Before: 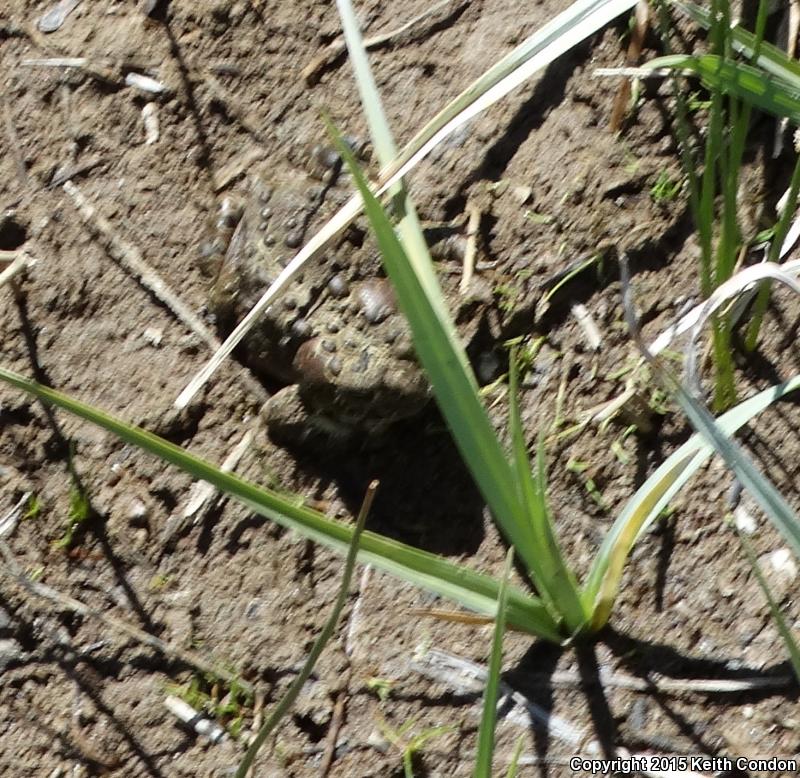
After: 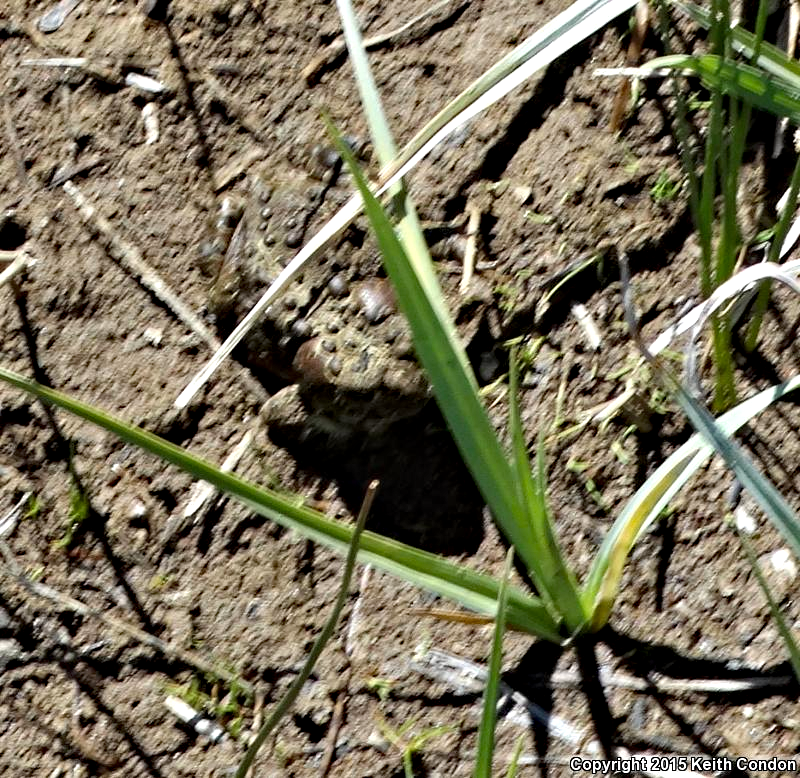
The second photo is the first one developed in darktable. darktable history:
haze removal: strength 0.4, distance 0.22, compatibility mode true, adaptive false
contrast equalizer: octaves 7, y [[0.6 ×6], [0.55 ×6], [0 ×6], [0 ×6], [0 ×6]], mix 0.53
